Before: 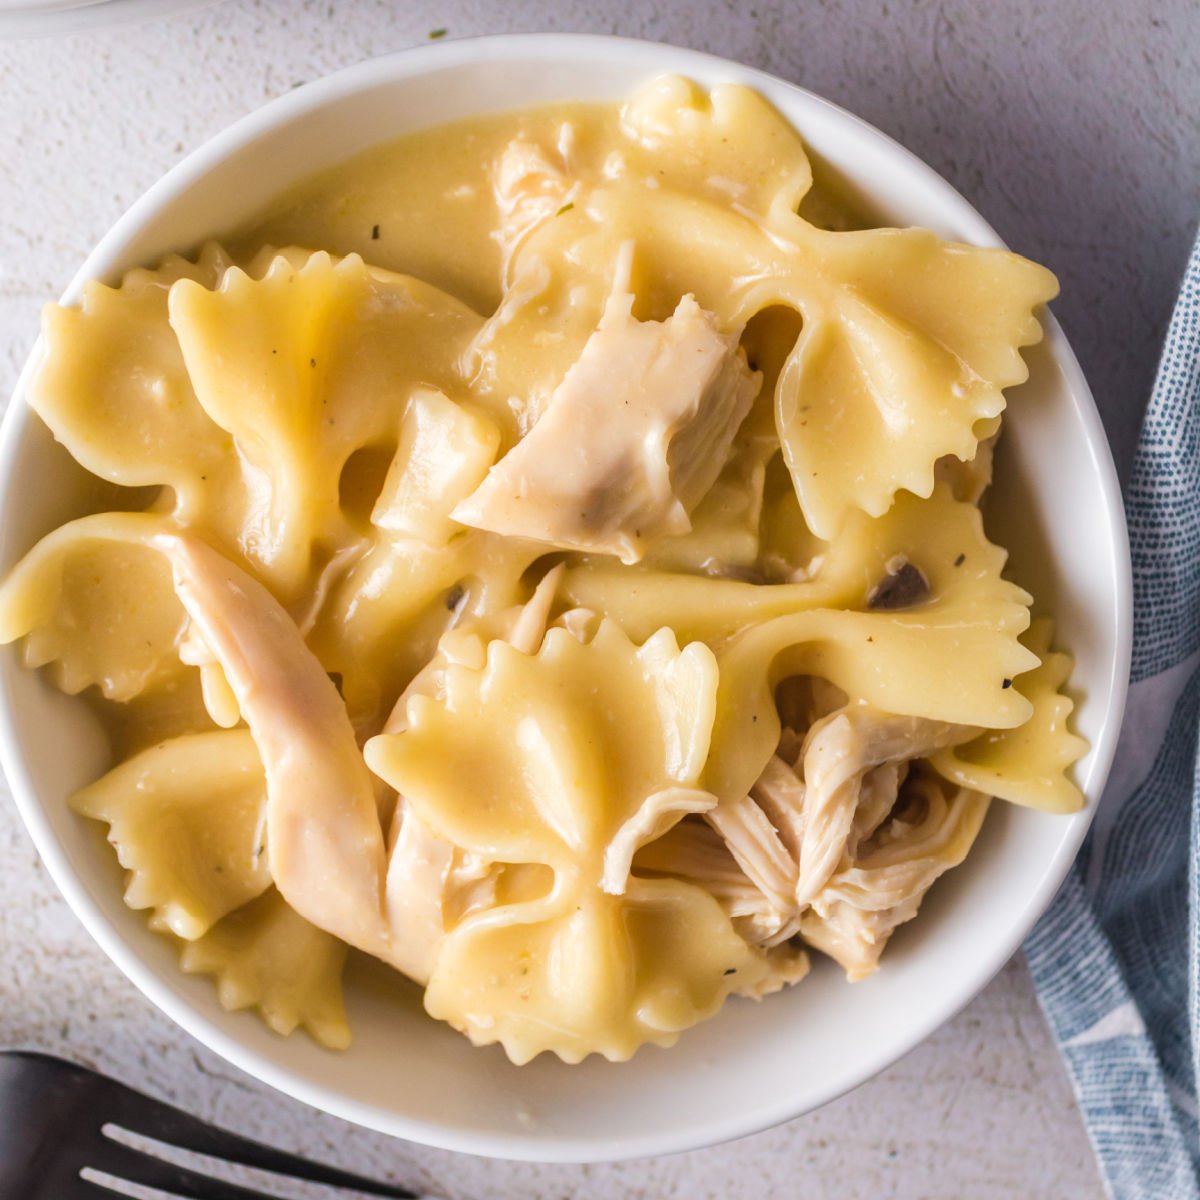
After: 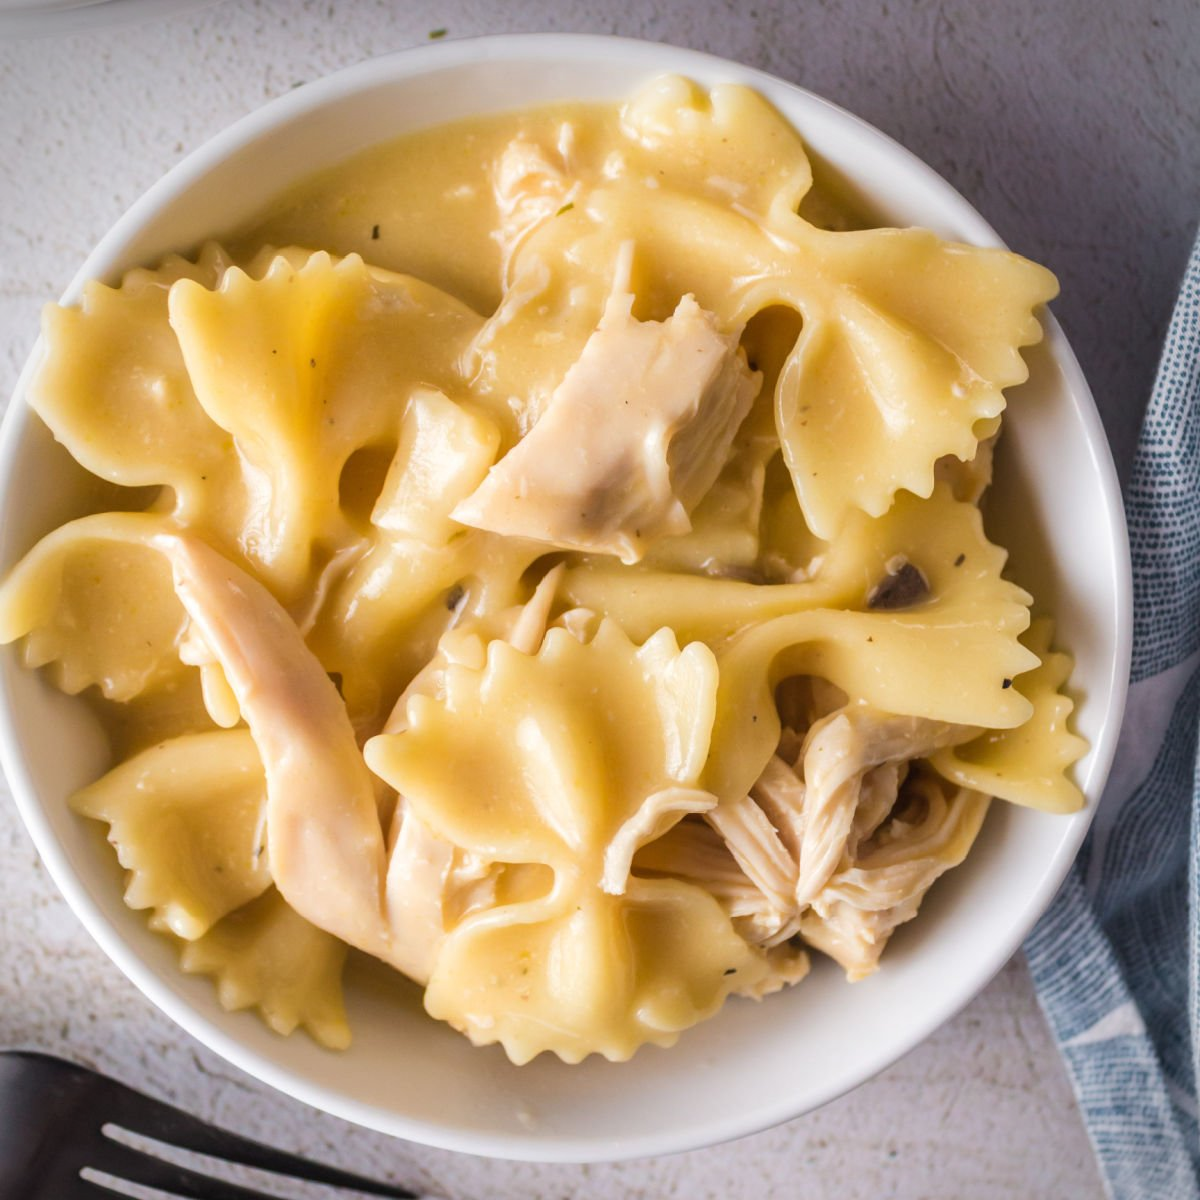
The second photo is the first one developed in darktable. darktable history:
vignetting: fall-off start 92.66%, saturation -0.033, center (-0.034, 0.15)
